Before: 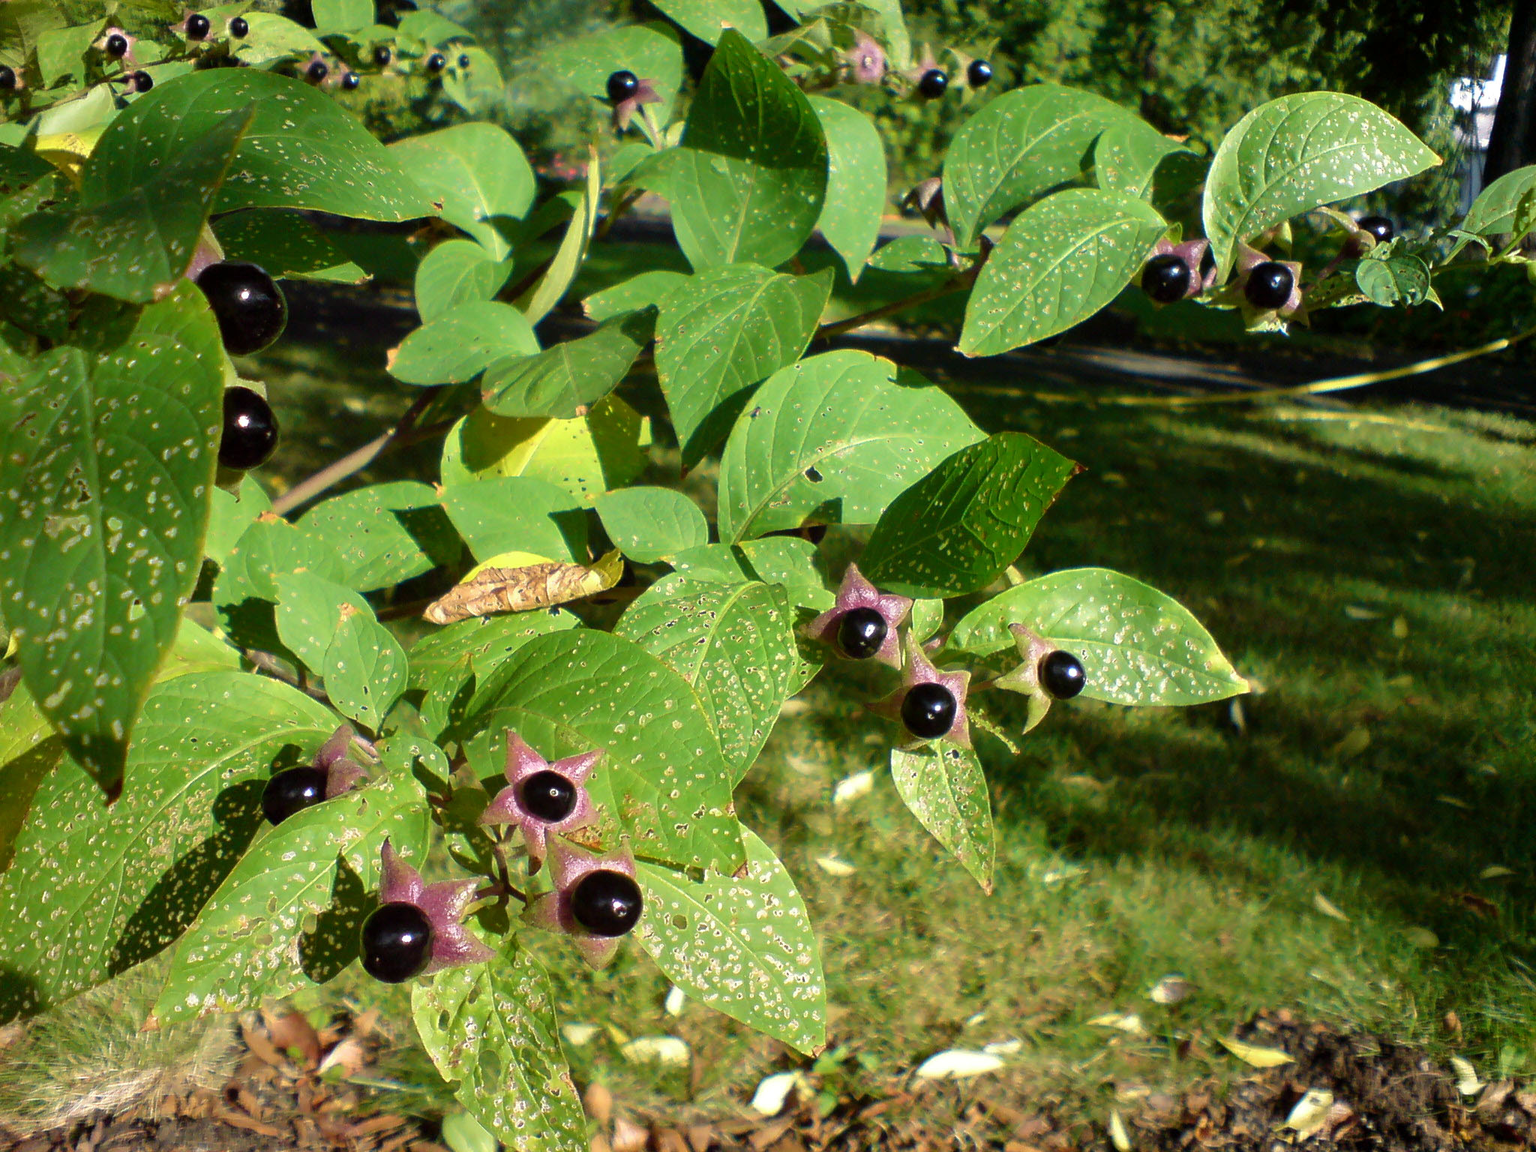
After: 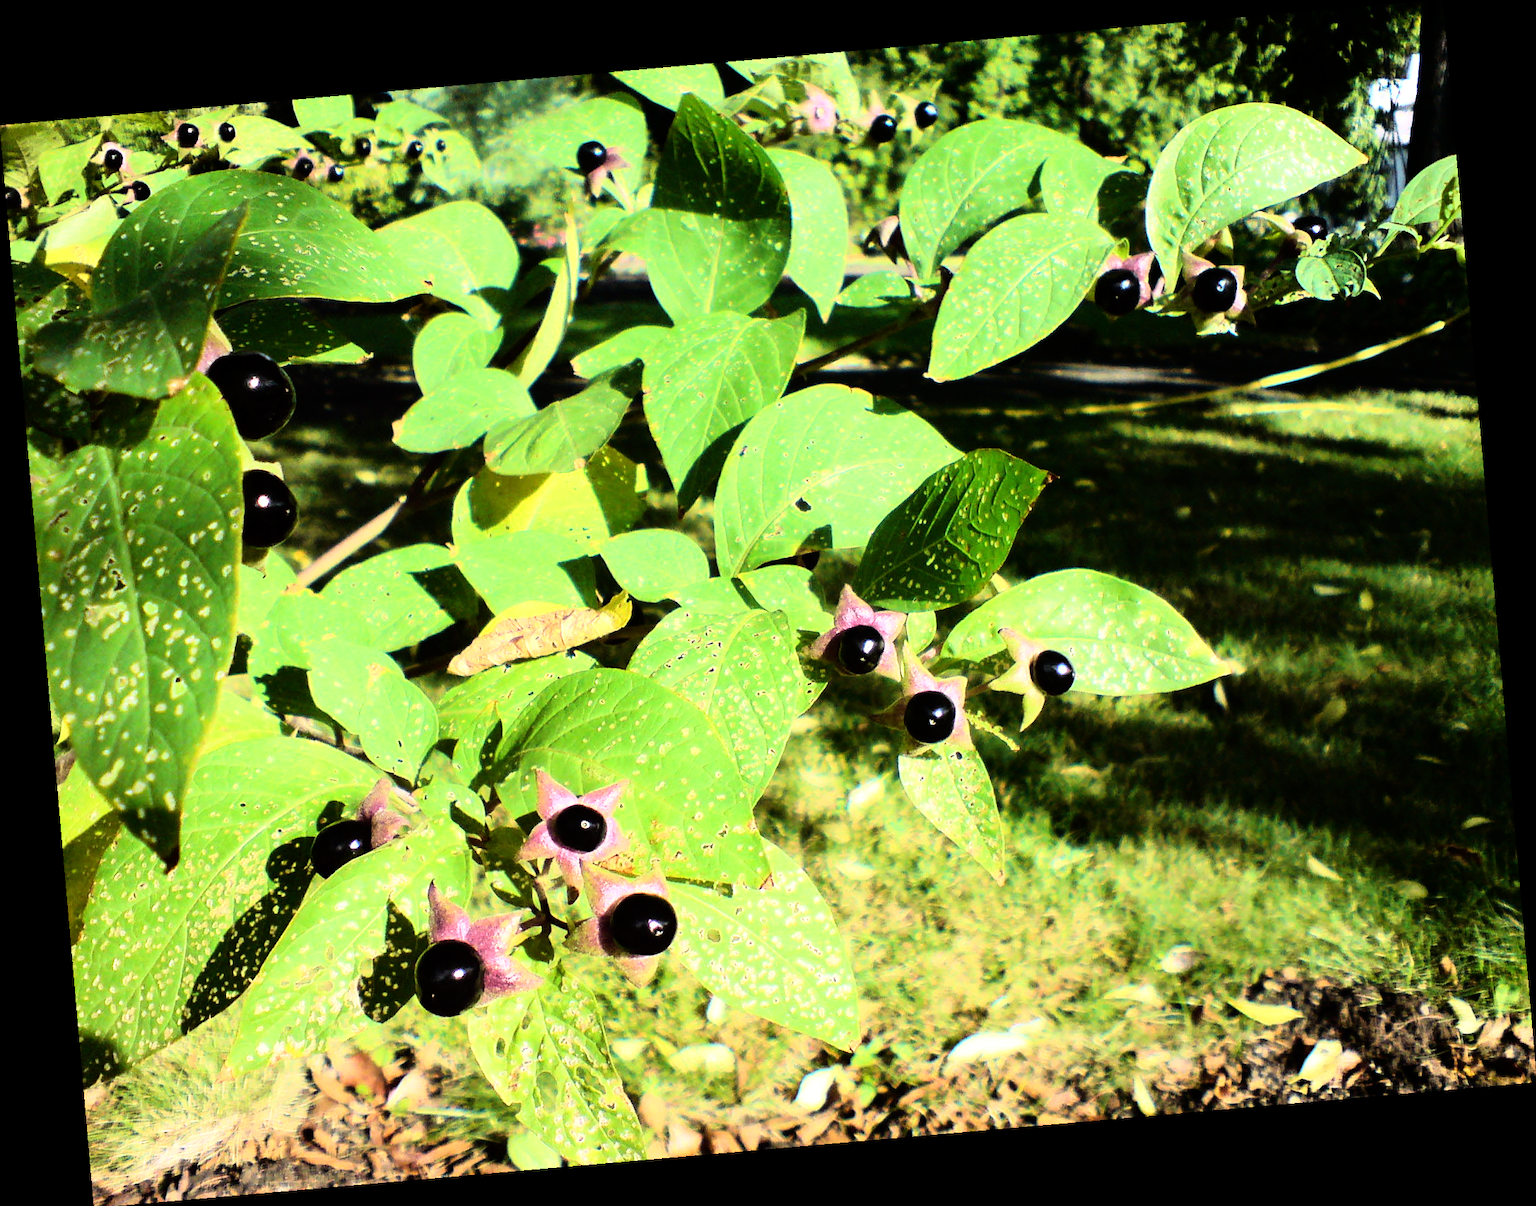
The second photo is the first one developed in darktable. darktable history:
rgb curve: curves: ch0 [(0, 0) (0.21, 0.15) (0.24, 0.21) (0.5, 0.75) (0.75, 0.96) (0.89, 0.99) (1, 1)]; ch1 [(0, 0.02) (0.21, 0.13) (0.25, 0.2) (0.5, 0.67) (0.75, 0.9) (0.89, 0.97) (1, 1)]; ch2 [(0, 0.02) (0.21, 0.13) (0.25, 0.2) (0.5, 0.67) (0.75, 0.9) (0.89, 0.97) (1, 1)], compensate middle gray true
rotate and perspective: rotation -4.98°, automatic cropping off
